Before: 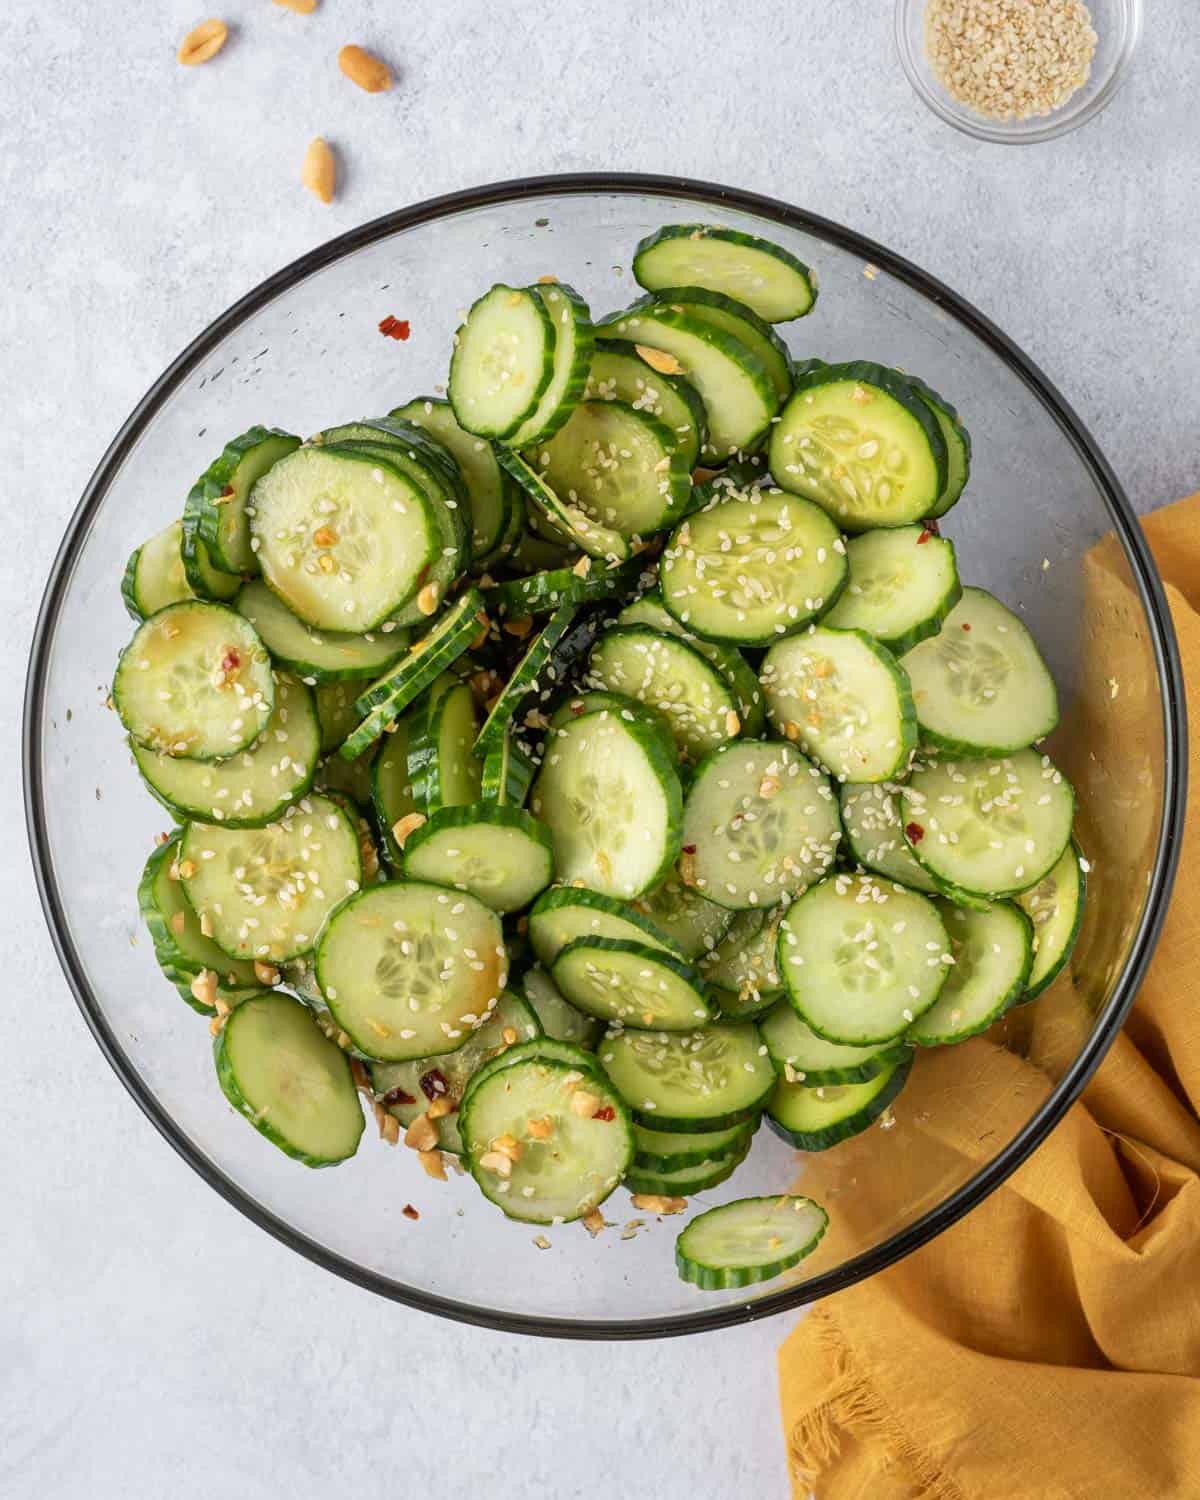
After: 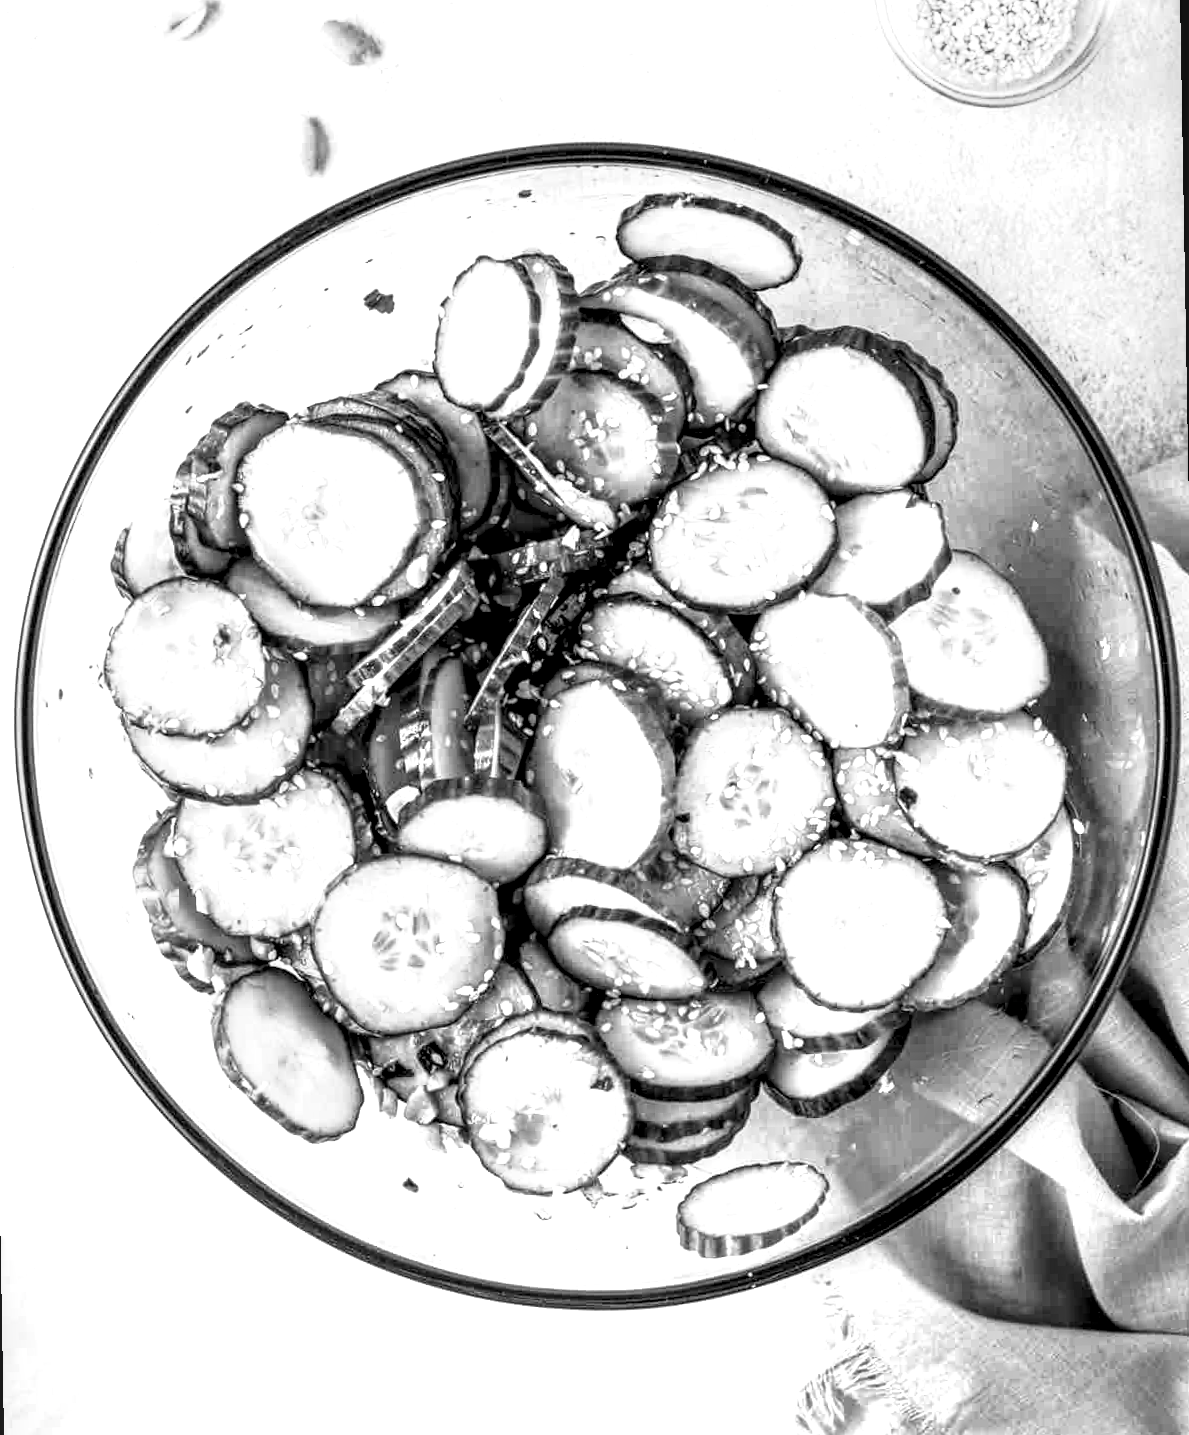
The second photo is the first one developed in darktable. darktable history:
exposure: exposure 0.657 EV, compensate highlight preservation false
contrast brightness saturation: saturation -1
color balance: lift [1.001, 0.997, 0.99, 1.01], gamma [1.007, 1, 0.975, 1.025], gain [1, 1.065, 1.052, 0.935], contrast 13.25%
white balance: red 0.988, blue 1.017
tone curve: curves: ch0 [(0, 0) (0.003, 0.022) (0.011, 0.025) (0.025, 0.025) (0.044, 0.029) (0.069, 0.042) (0.1, 0.068) (0.136, 0.118) (0.177, 0.176) (0.224, 0.233) (0.277, 0.299) (0.335, 0.371) (0.399, 0.448) (0.468, 0.526) (0.543, 0.605) (0.623, 0.684) (0.709, 0.775) (0.801, 0.869) (0.898, 0.957) (1, 1)], preserve colors none
crop and rotate: left 0.614%, top 0.179%, bottom 0.309%
local contrast: highlights 19%, detail 186%
rotate and perspective: rotation -1°, crop left 0.011, crop right 0.989, crop top 0.025, crop bottom 0.975
